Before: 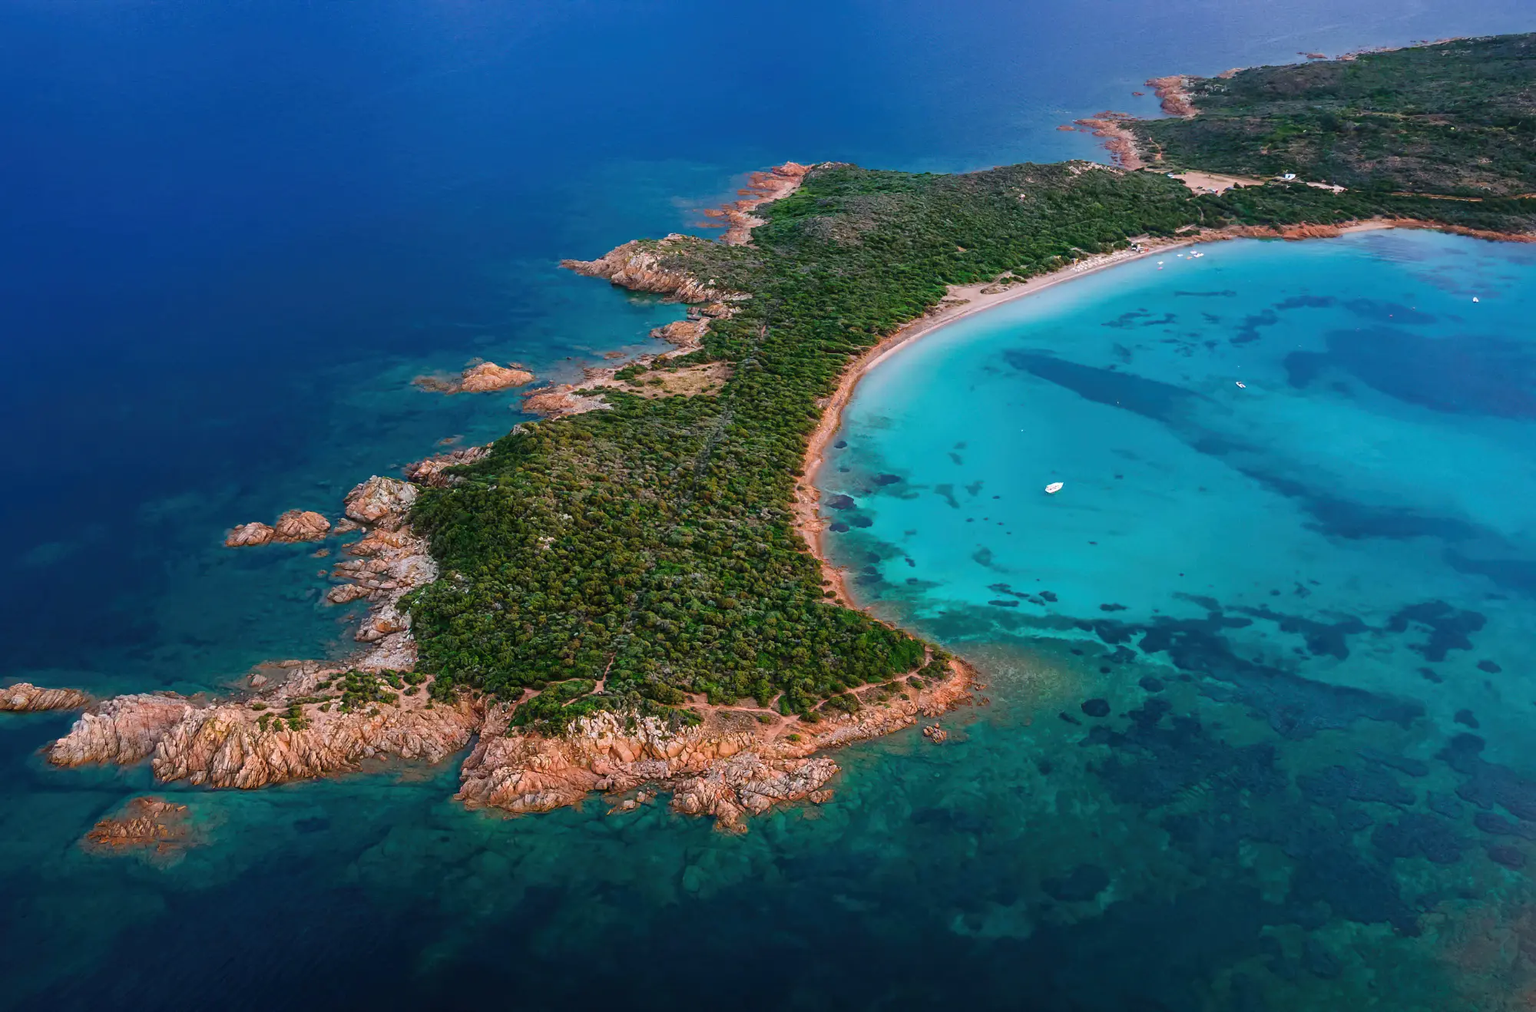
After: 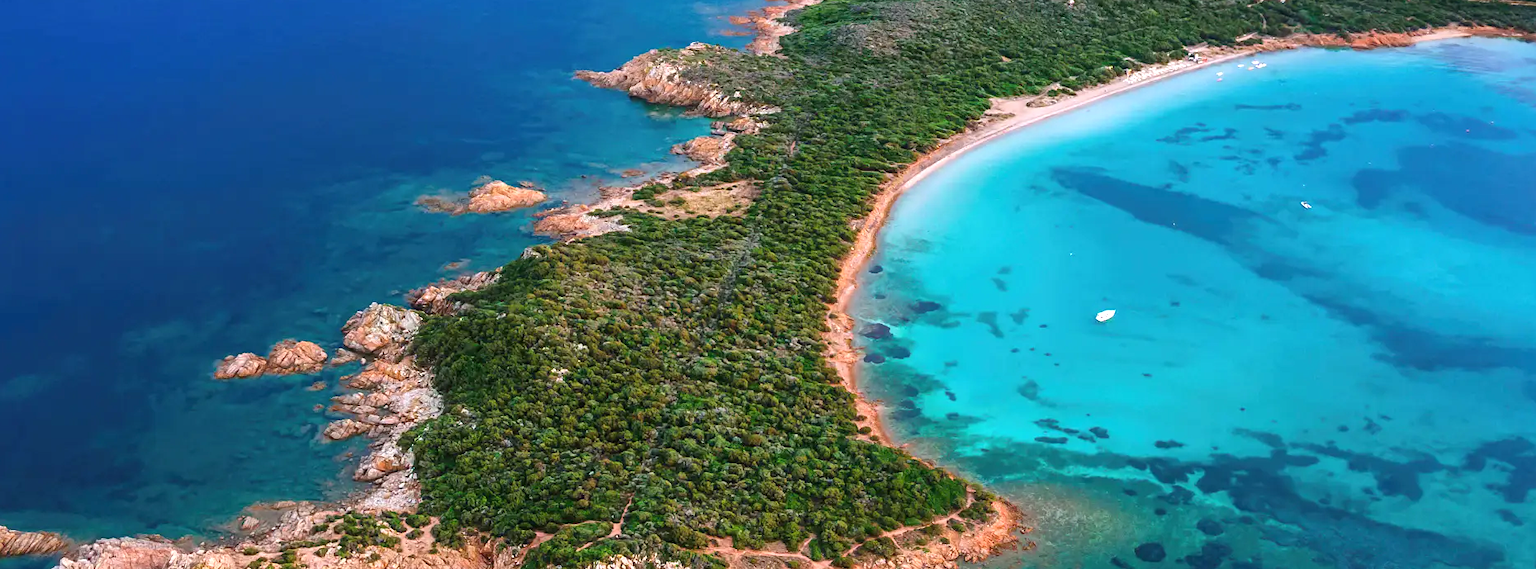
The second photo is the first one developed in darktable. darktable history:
exposure: exposure 0.636 EV, compensate highlight preservation false
crop: left 1.744%, top 19.225%, right 5.069%, bottom 28.357%
